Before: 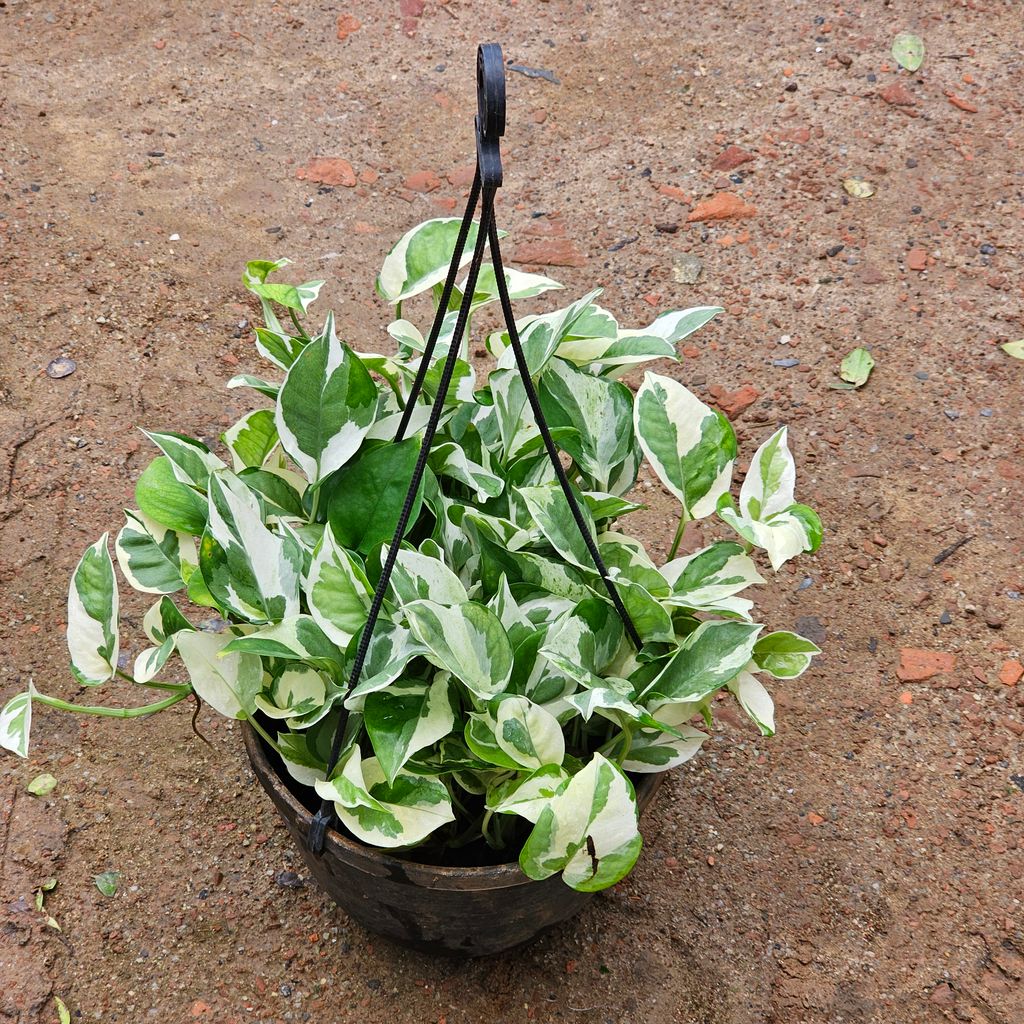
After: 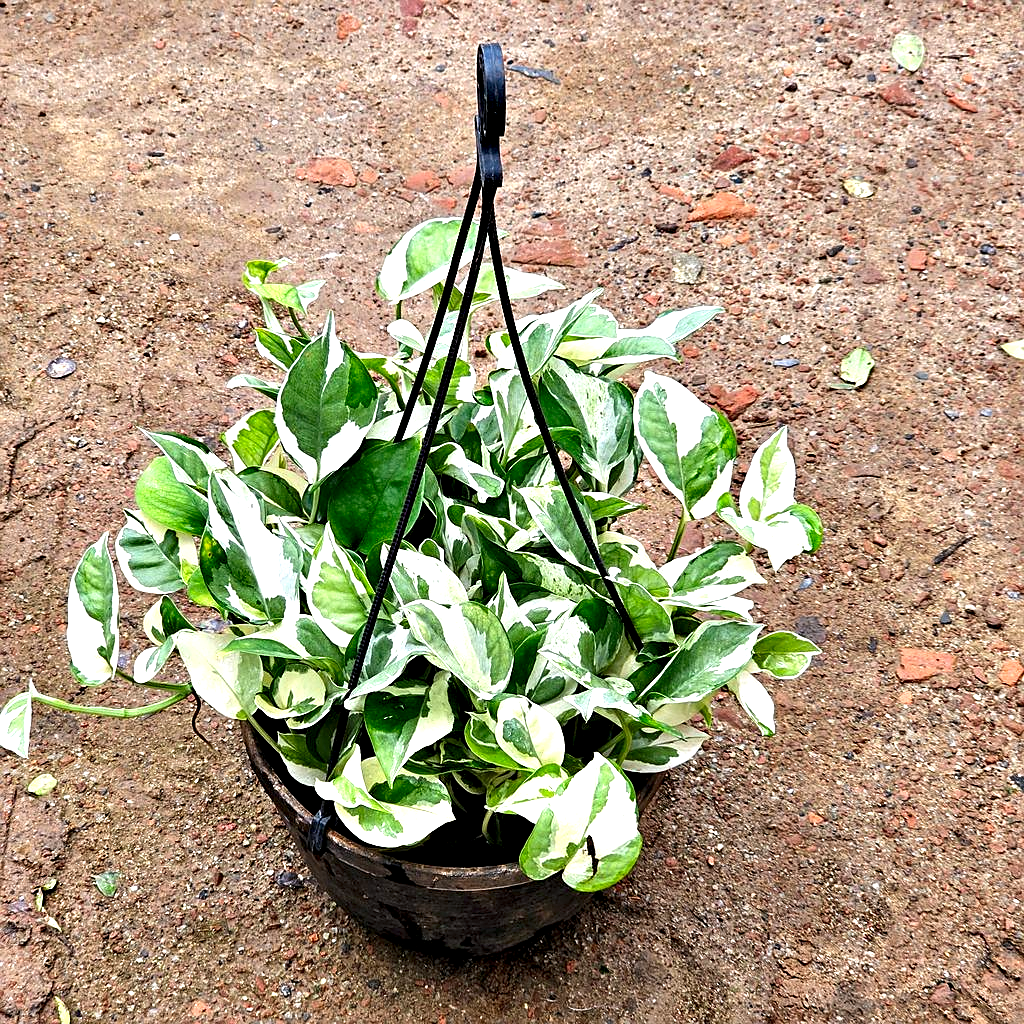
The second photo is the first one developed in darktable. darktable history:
contrast equalizer: octaves 7, y [[0.6 ×6], [0.55 ×6], [0 ×6], [0 ×6], [0 ×6]]
exposure: black level correction 0.001, exposure 0.499 EV, compensate highlight preservation false
sharpen: radius 1.466, amount 0.39, threshold 1.49
